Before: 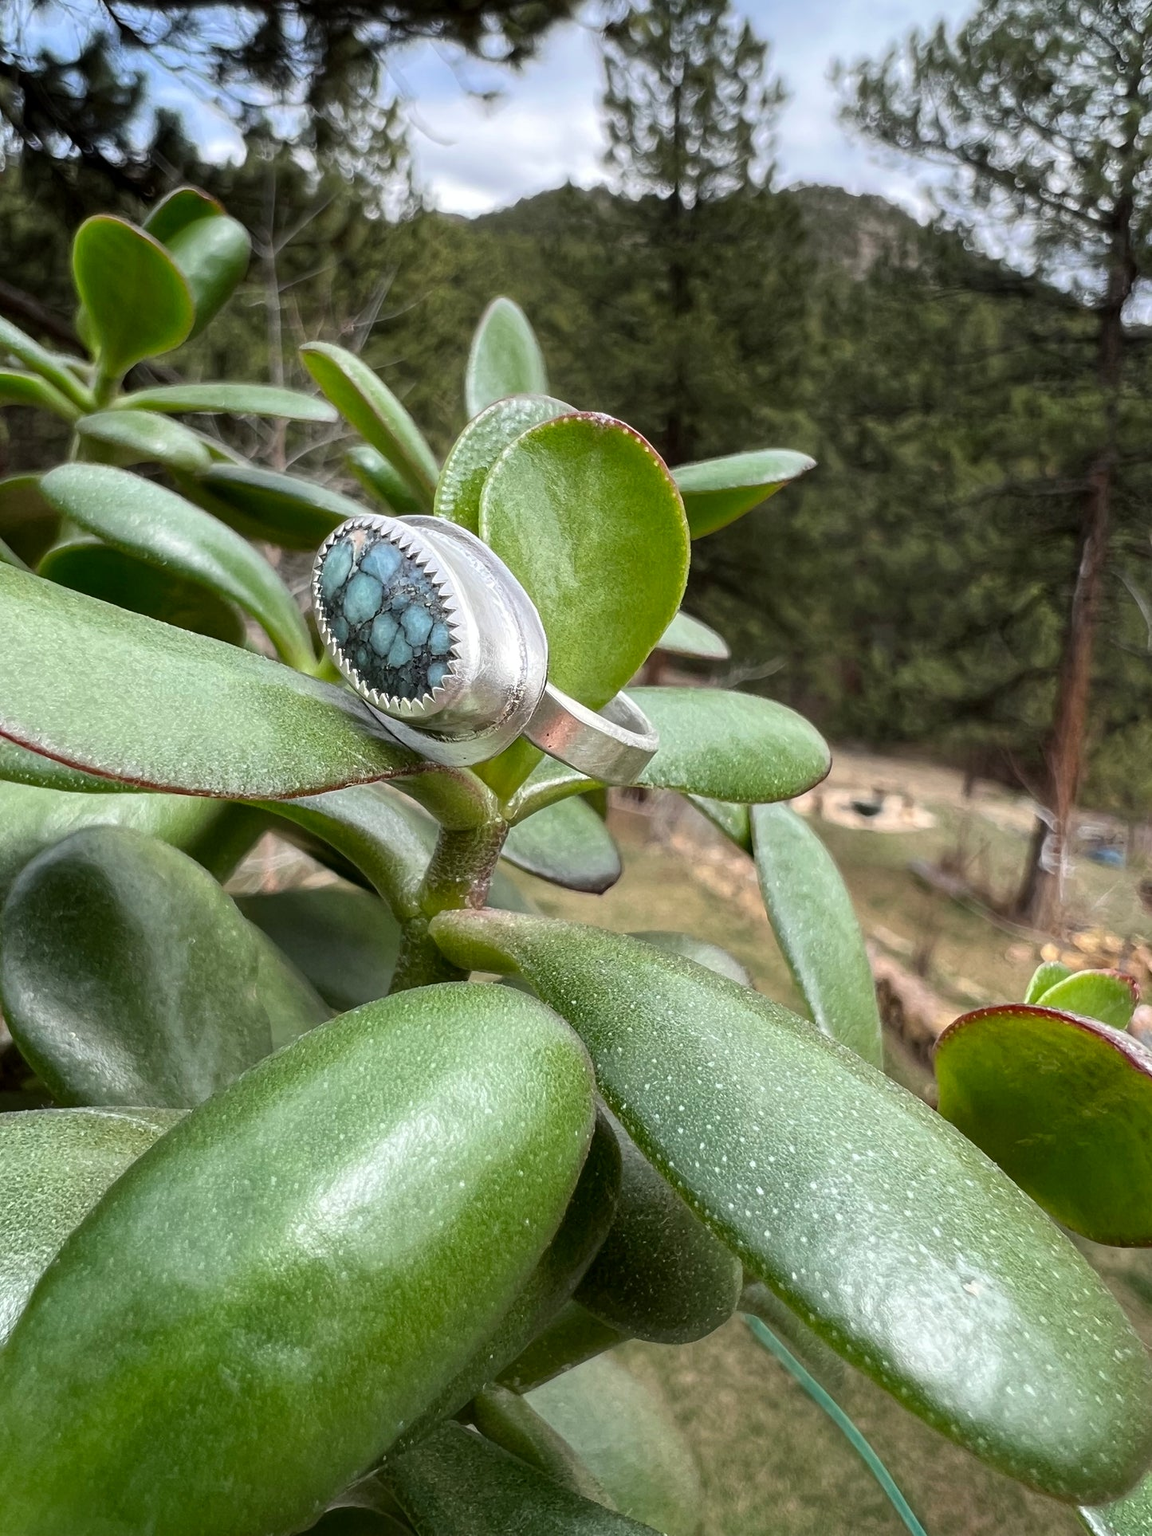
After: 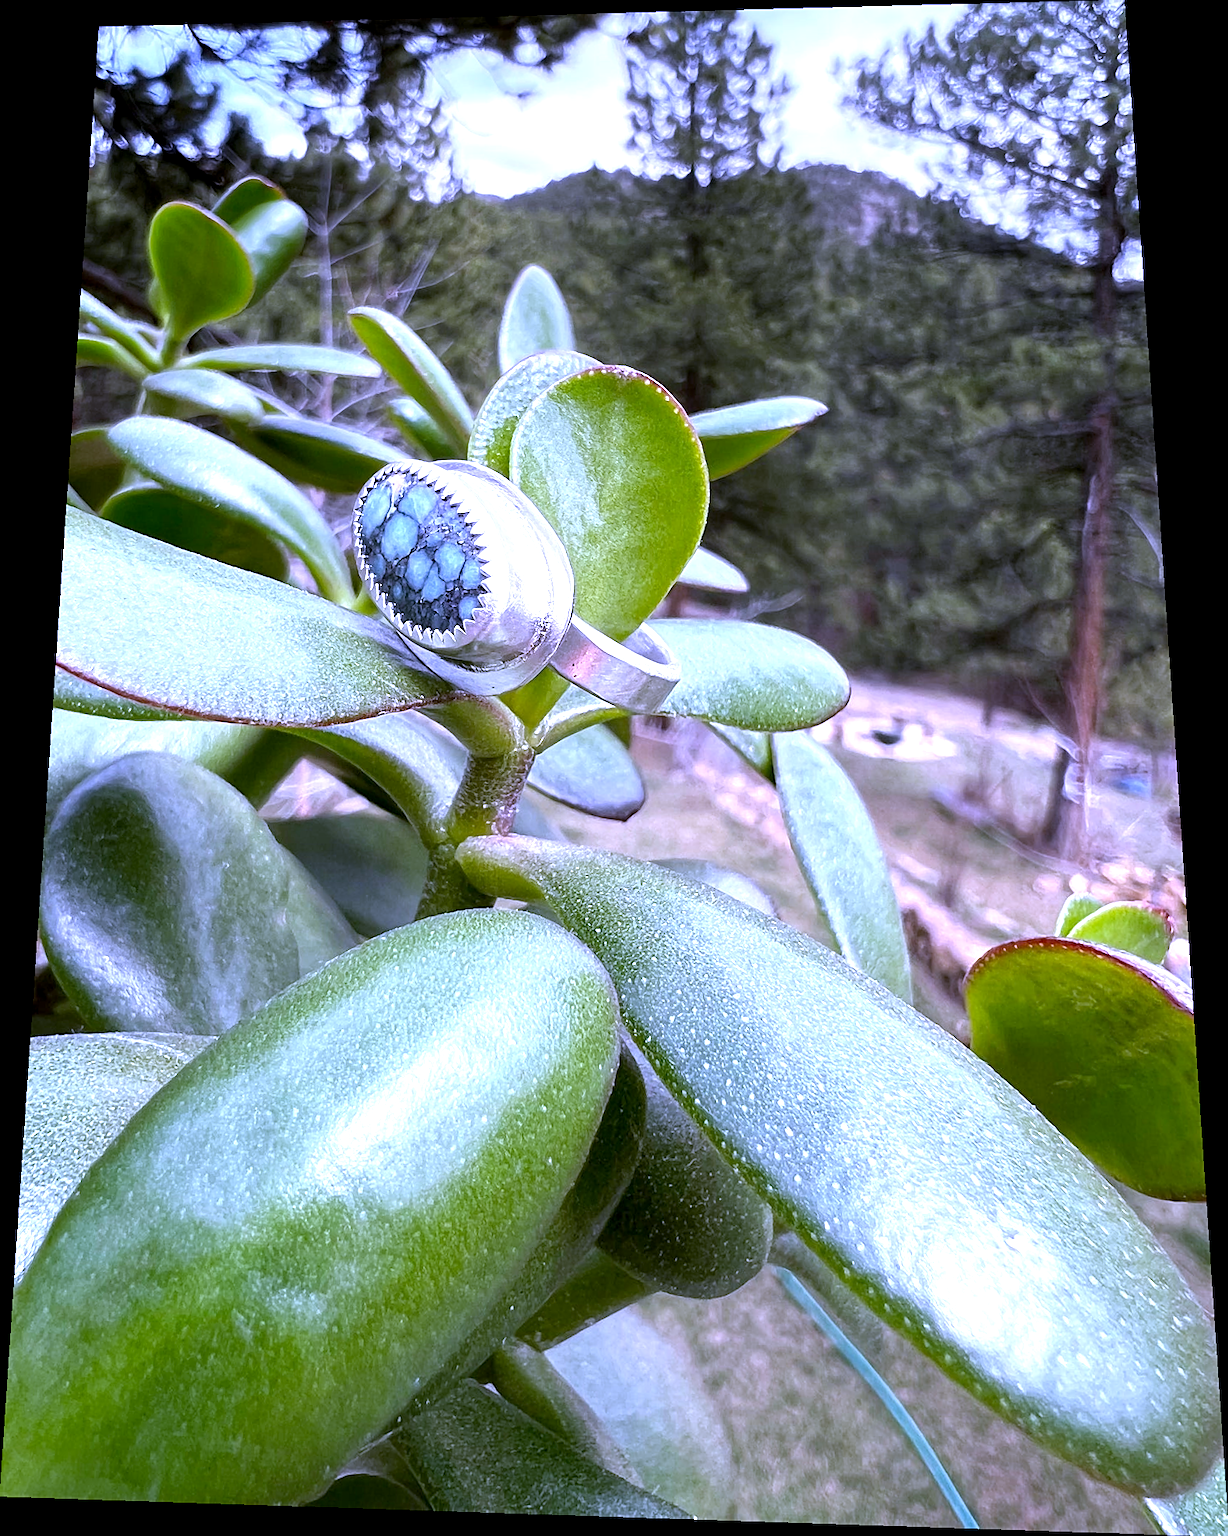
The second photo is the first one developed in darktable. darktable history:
sharpen: radius 1.864, amount 0.398, threshold 1.271
white balance: red 0.98, blue 1.61
rotate and perspective: rotation 0.128°, lens shift (vertical) -0.181, lens shift (horizontal) -0.044, shear 0.001, automatic cropping off
exposure: black level correction 0.001, exposure 0.675 EV, compensate highlight preservation false
